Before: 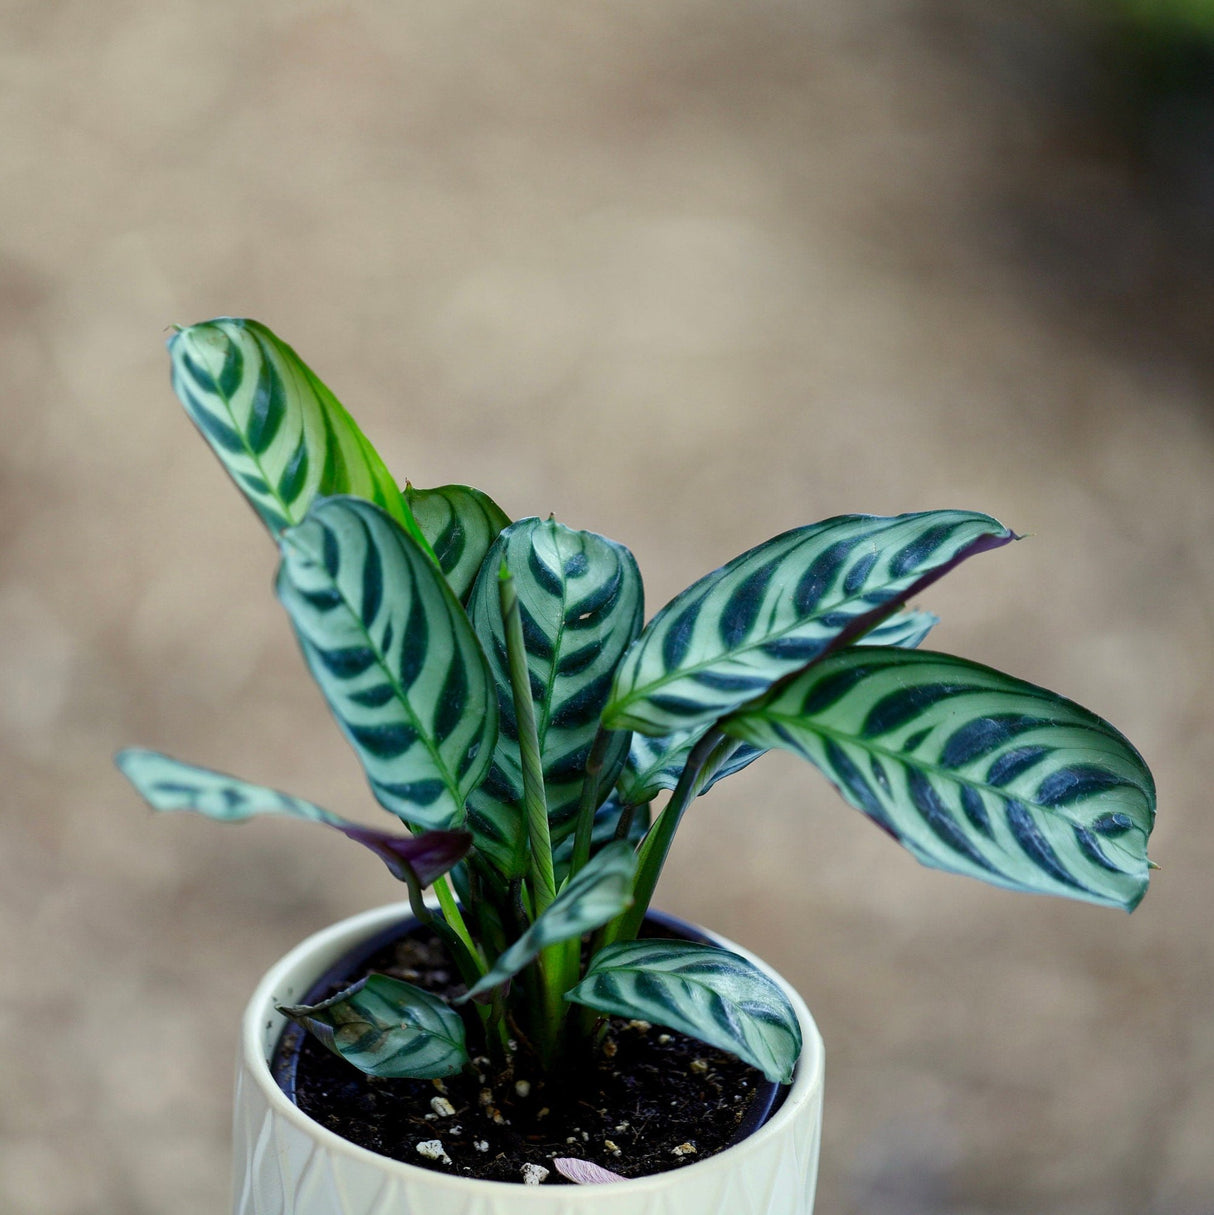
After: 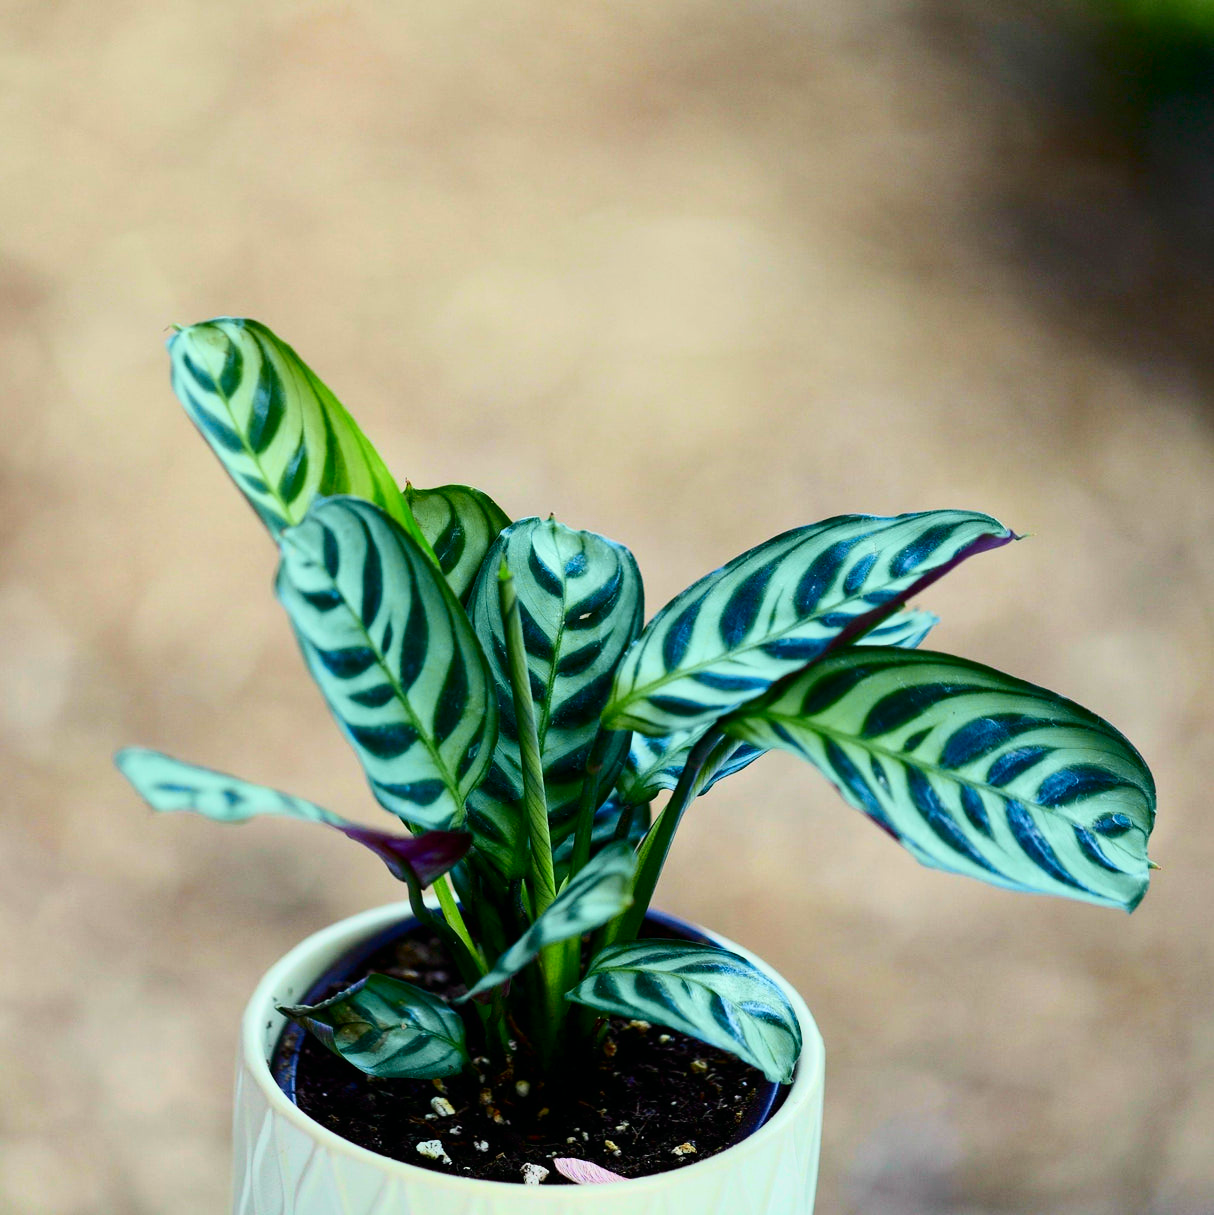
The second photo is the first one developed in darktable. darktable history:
tone curve: curves: ch0 [(0, 0.003) (0.044, 0.025) (0.12, 0.089) (0.197, 0.168) (0.281, 0.273) (0.468, 0.548) (0.583, 0.691) (0.701, 0.815) (0.86, 0.922) (1, 0.982)]; ch1 [(0, 0) (0.232, 0.214) (0.404, 0.376) (0.461, 0.425) (0.493, 0.481) (0.501, 0.5) (0.517, 0.524) (0.55, 0.585) (0.598, 0.651) (0.671, 0.735) (0.796, 0.85) (1, 1)]; ch2 [(0, 0) (0.249, 0.216) (0.357, 0.317) (0.448, 0.432) (0.478, 0.492) (0.498, 0.499) (0.517, 0.527) (0.537, 0.564) (0.569, 0.617) (0.61, 0.659) (0.706, 0.75) (0.808, 0.809) (0.991, 0.968)], color space Lab, independent channels, preserve colors none
